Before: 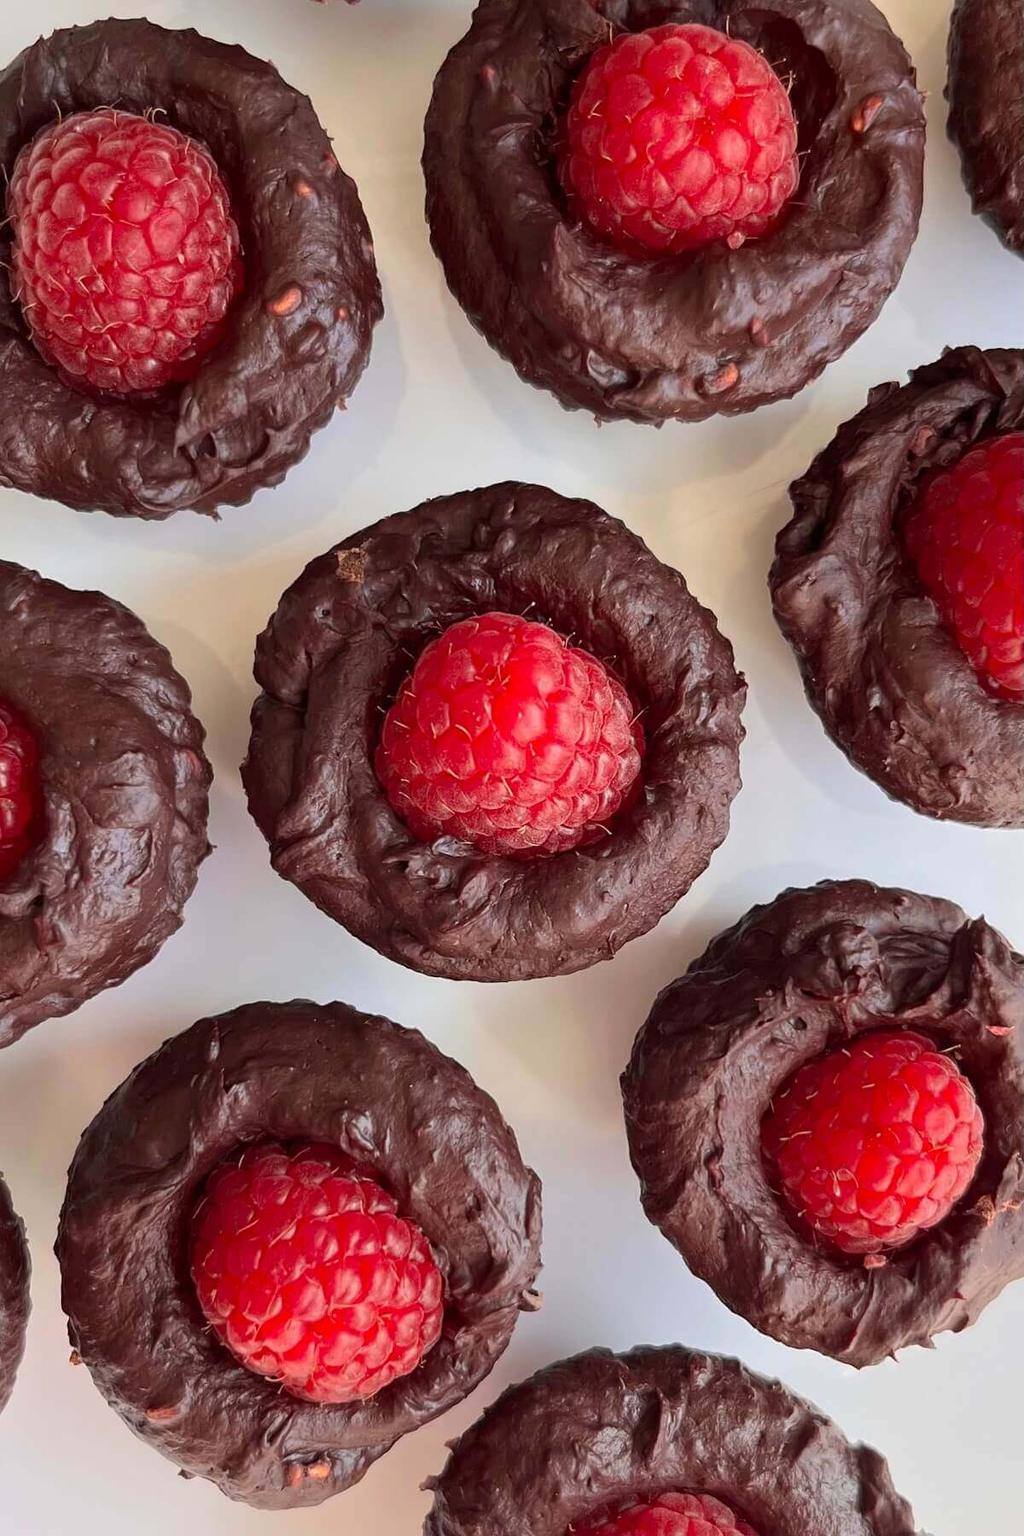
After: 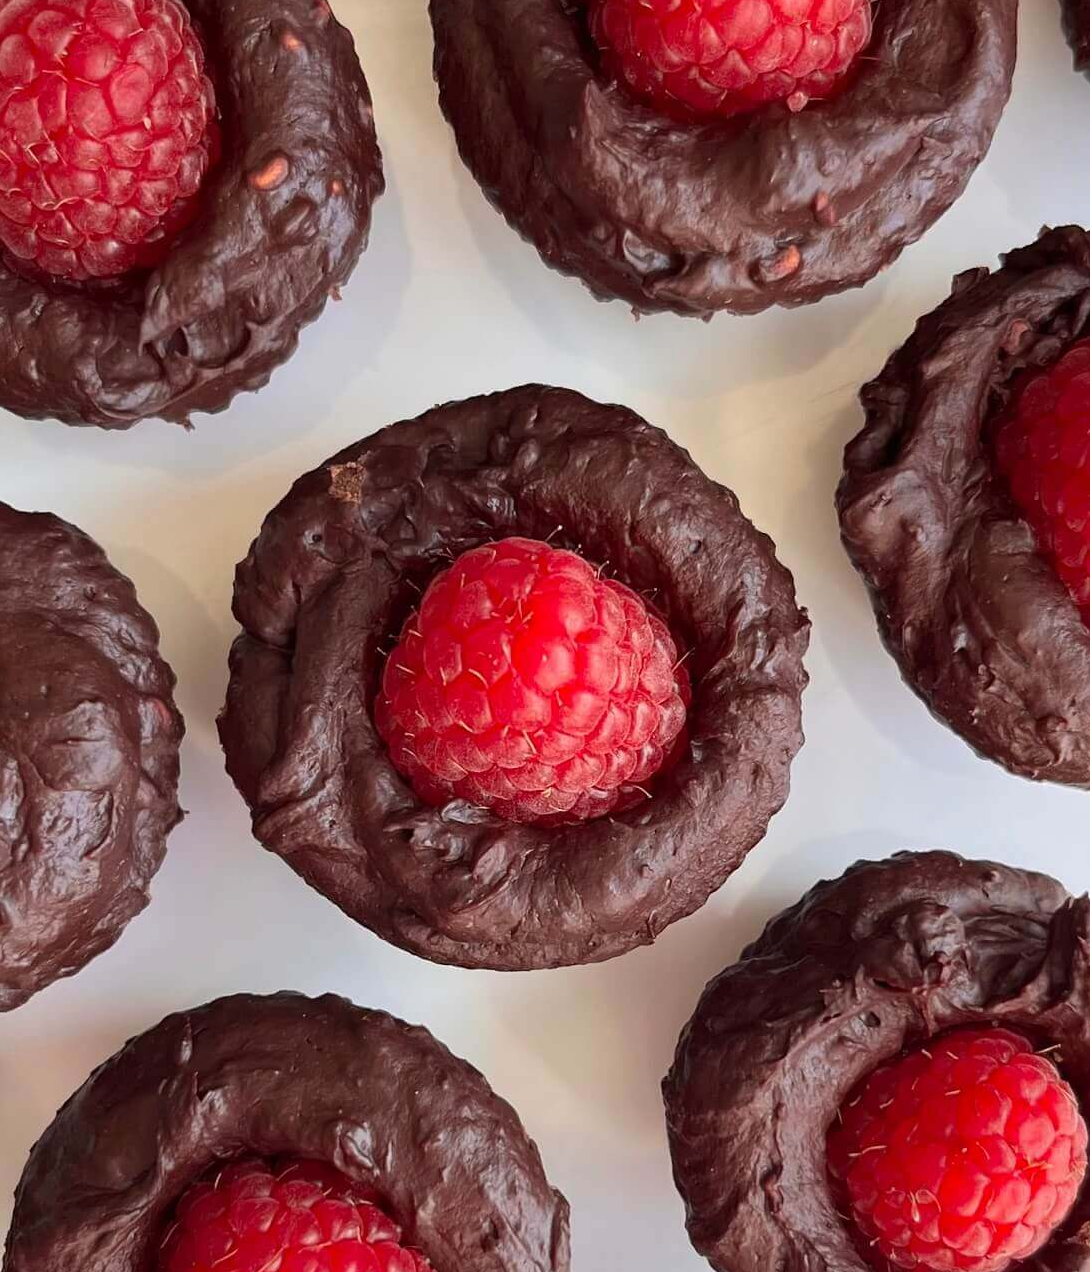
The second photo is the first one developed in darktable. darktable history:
crop: left 5.422%, top 10.054%, right 3.714%, bottom 19.256%
